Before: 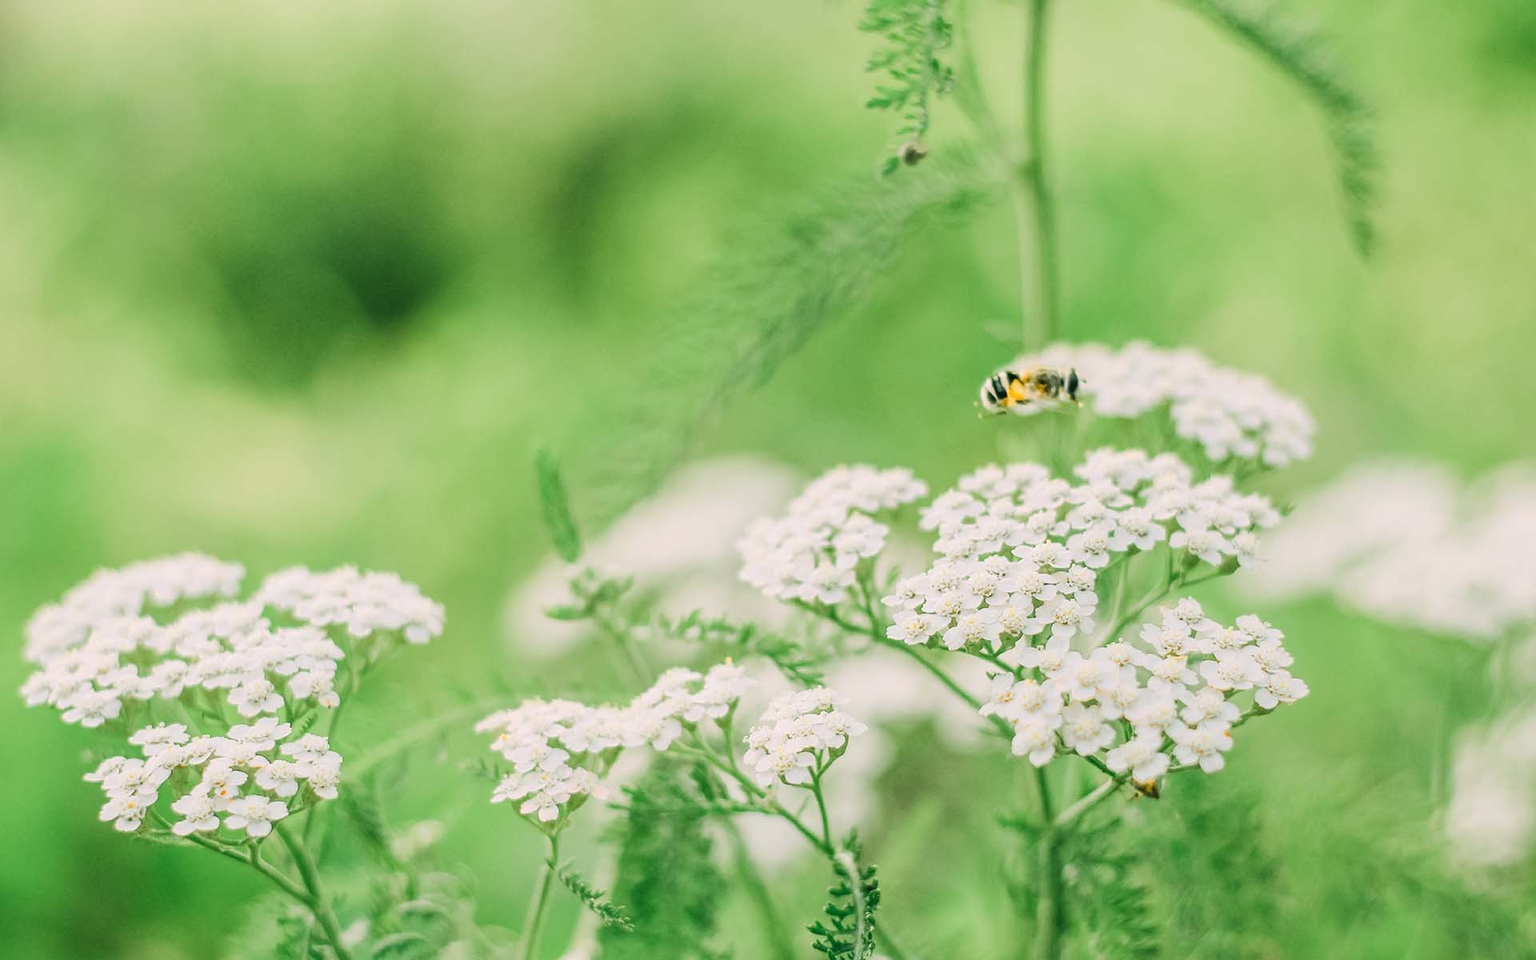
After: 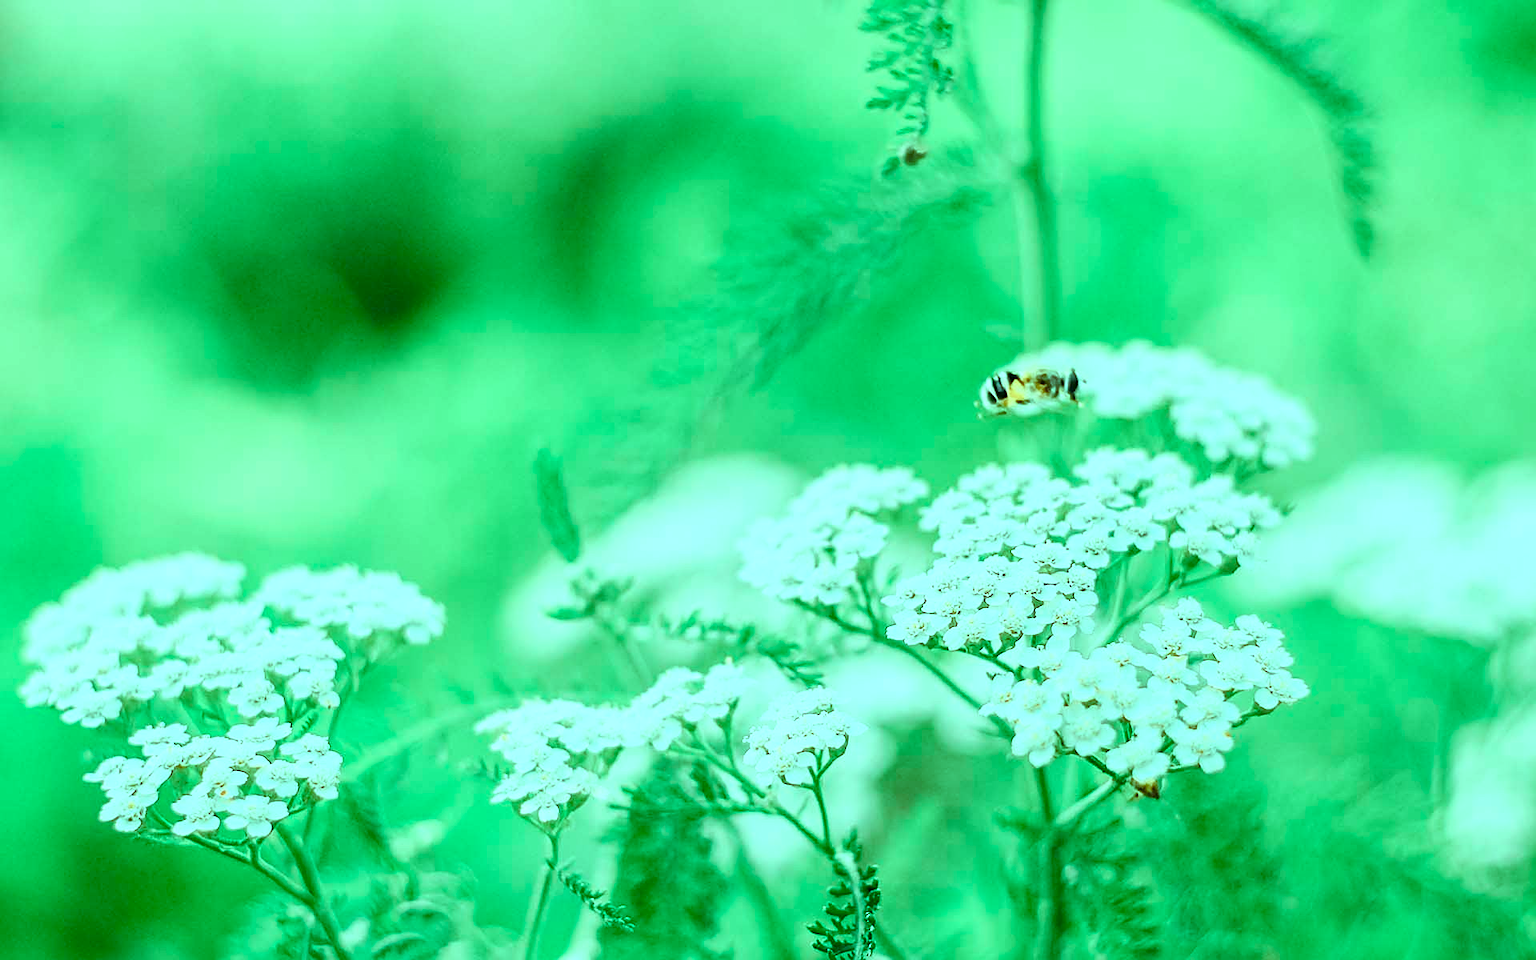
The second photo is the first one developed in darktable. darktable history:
sharpen: on, module defaults
color balance rgb: highlights gain › luminance 20.099%, highlights gain › chroma 13.112%, highlights gain › hue 175.43°, perceptual saturation grading › global saturation 20%, perceptual saturation grading › highlights -49.923%, perceptual saturation grading › shadows 25.275%, global vibrance 9.818%
